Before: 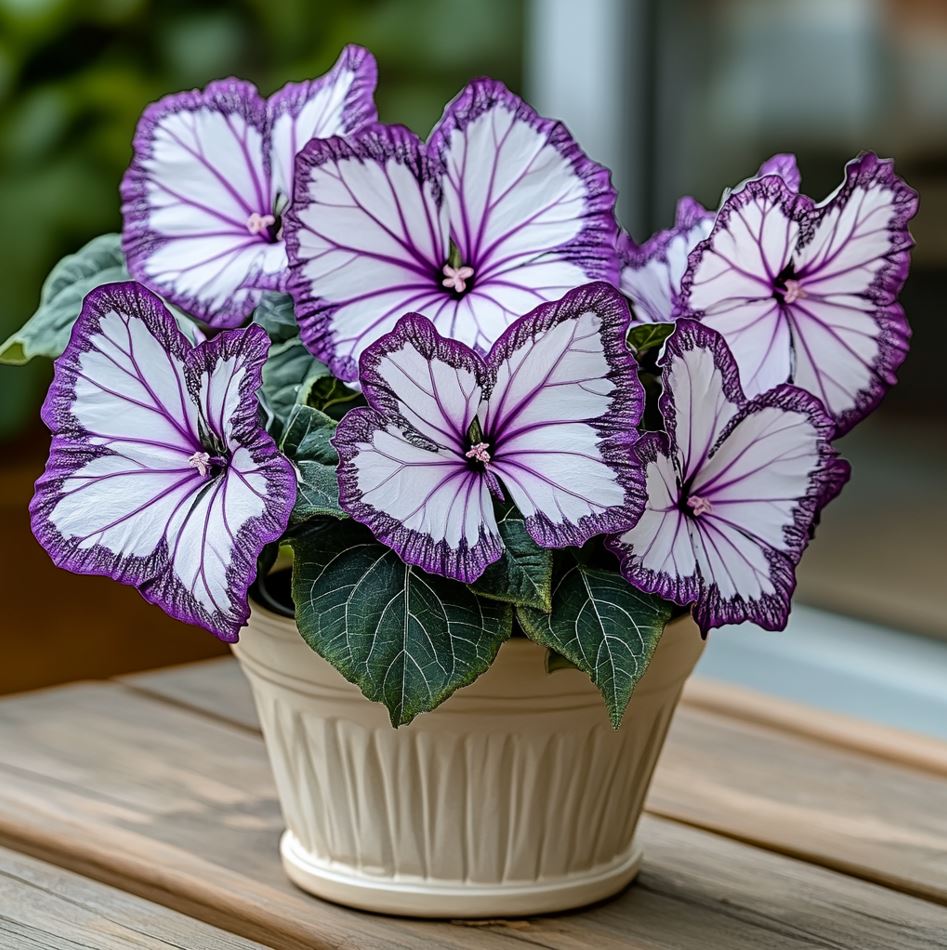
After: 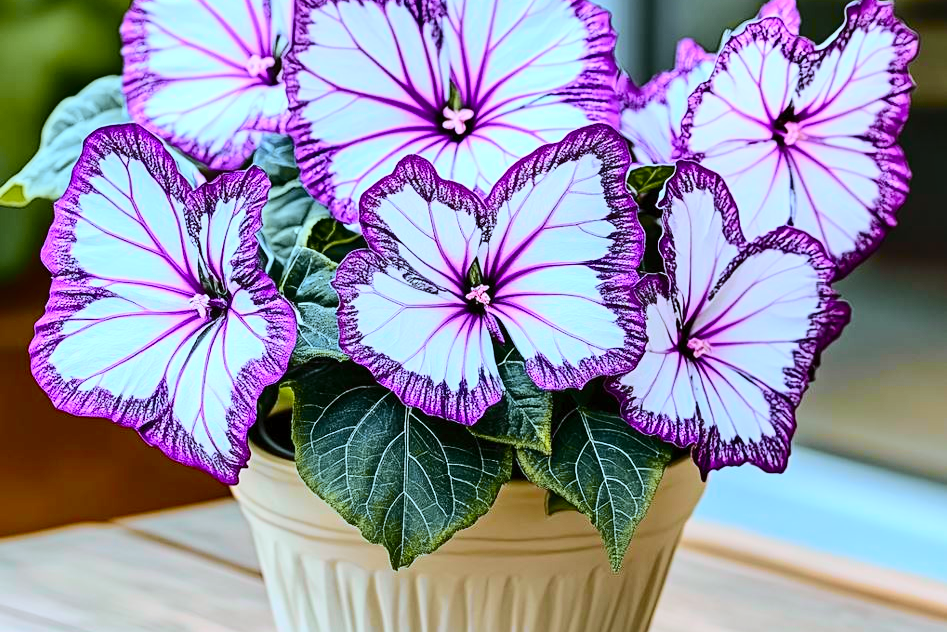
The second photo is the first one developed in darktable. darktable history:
contrast brightness saturation: contrast 0.2, brightness 0.16, saturation 0.22
shadows and highlights: highlights color adjustment 0%, low approximation 0.01, soften with gaussian
tone curve: curves: ch0 [(0, 0) (0.131, 0.135) (0.288, 0.372) (0.451, 0.608) (0.612, 0.739) (0.736, 0.832) (1, 1)]; ch1 [(0, 0) (0.392, 0.398) (0.487, 0.471) (0.496, 0.493) (0.519, 0.531) (0.557, 0.591) (0.581, 0.639) (0.622, 0.711) (1, 1)]; ch2 [(0, 0) (0.388, 0.344) (0.438, 0.425) (0.476, 0.482) (0.502, 0.508) (0.524, 0.531) (0.538, 0.58) (0.58, 0.621) (0.613, 0.679) (0.655, 0.738) (1, 1)], color space Lab, independent channels, preserve colors none
crop: top 16.727%, bottom 16.727%
white balance: red 0.931, blue 1.11
